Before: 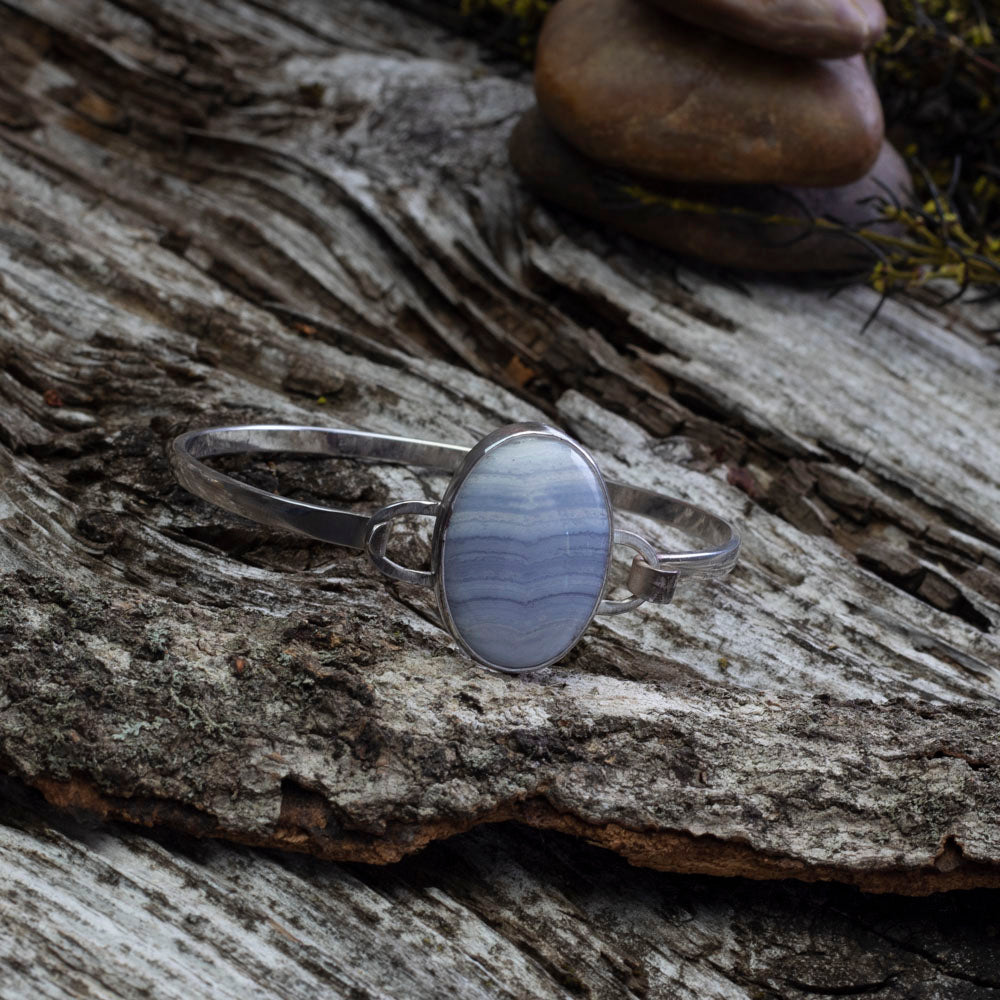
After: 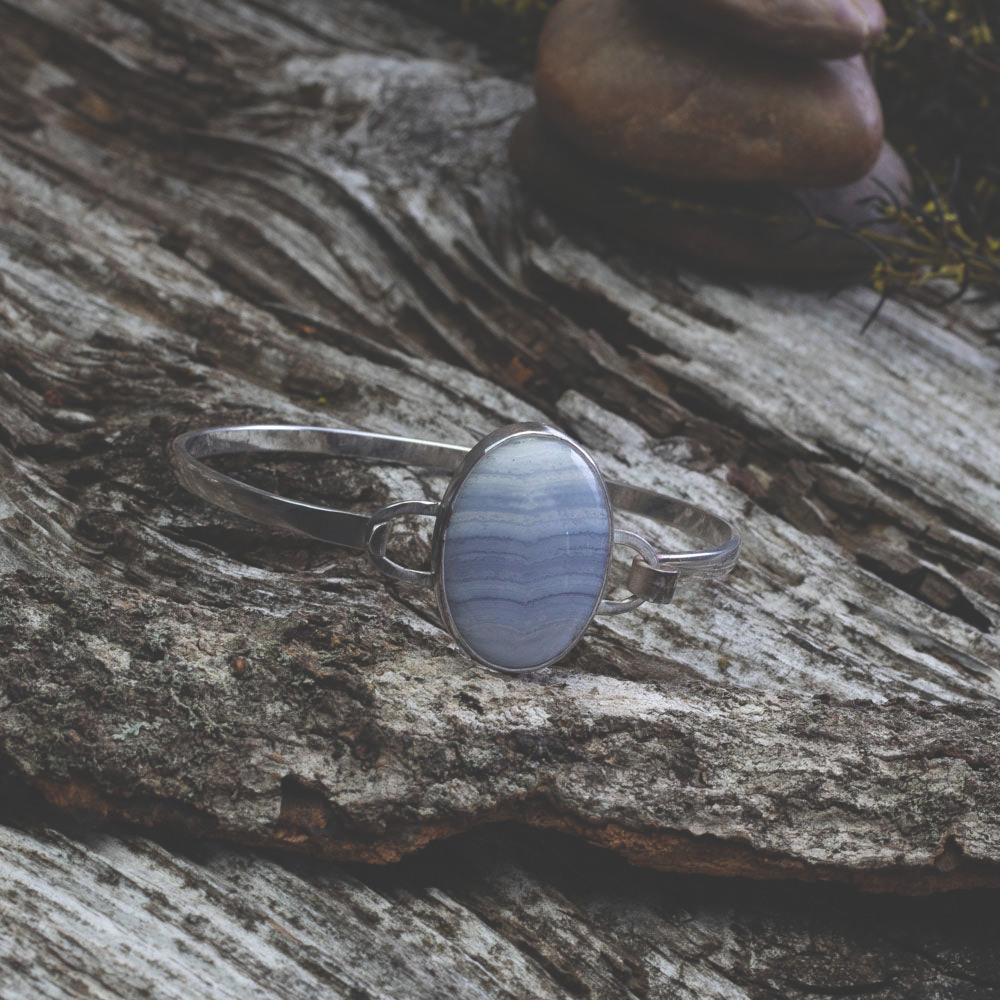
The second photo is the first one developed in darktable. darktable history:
contrast brightness saturation: contrast 0.03, brightness -0.04
exposure: black level correction -0.041, exposure 0.064 EV, compensate highlight preservation false
